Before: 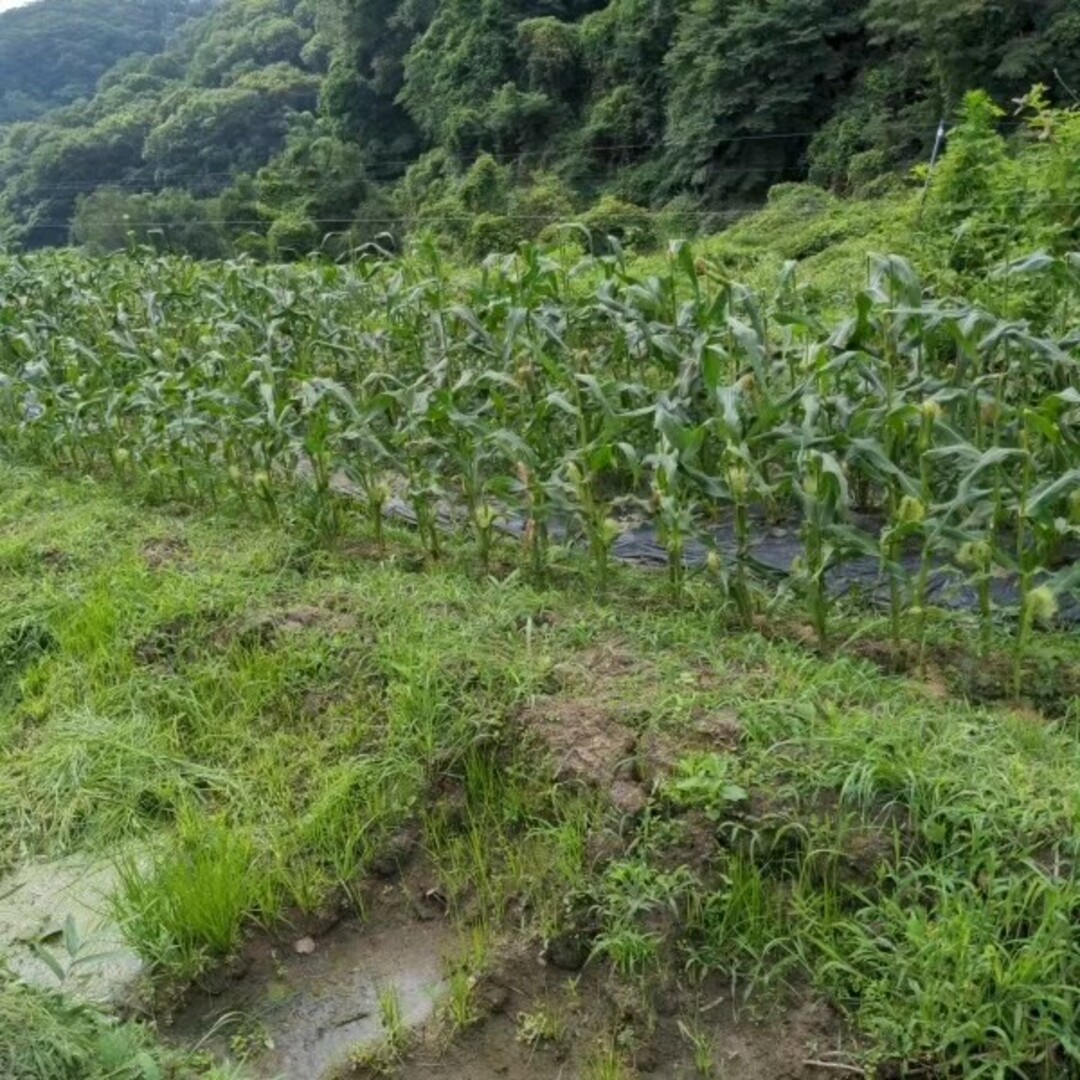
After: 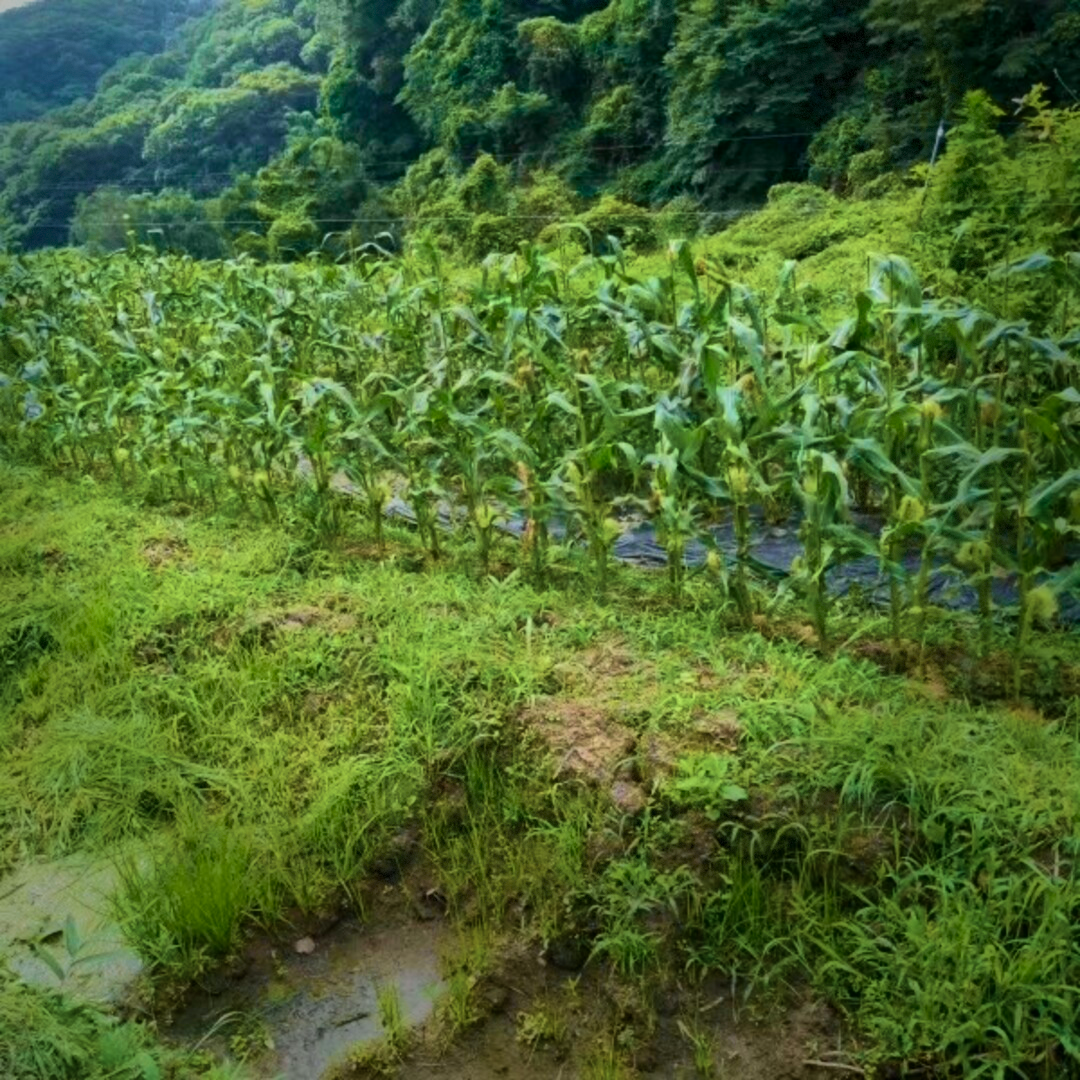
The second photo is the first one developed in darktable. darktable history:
tone curve: curves: ch0 [(0, 0.01) (0.037, 0.032) (0.131, 0.108) (0.275, 0.256) (0.483, 0.512) (0.61, 0.665) (0.696, 0.742) (0.792, 0.819) (0.911, 0.925) (0.997, 0.995)]; ch1 [(0, 0) (0.308, 0.29) (0.425, 0.411) (0.492, 0.488) (0.507, 0.503) (0.53, 0.532) (0.573, 0.586) (0.683, 0.702) (0.746, 0.77) (1, 1)]; ch2 [(0, 0) (0.246, 0.233) (0.36, 0.352) (0.415, 0.415) (0.485, 0.487) (0.502, 0.504) (0.525, 0.518) (0.539, 0.539) (0.587, 0.594) (0.636, 0.652) (0.711, 0.729) (0.845, 0.855) (0.998, 0.977)], color space Lab, independent channels, preserve colors none
velvia: strength 75%
vignetting: fall-off start 68.33%, fall-off radius 30%, saturation 0.042, center (-0.066, -0.311), width/height ratio 0.992, shape 0.85, dithering 8-bit output
